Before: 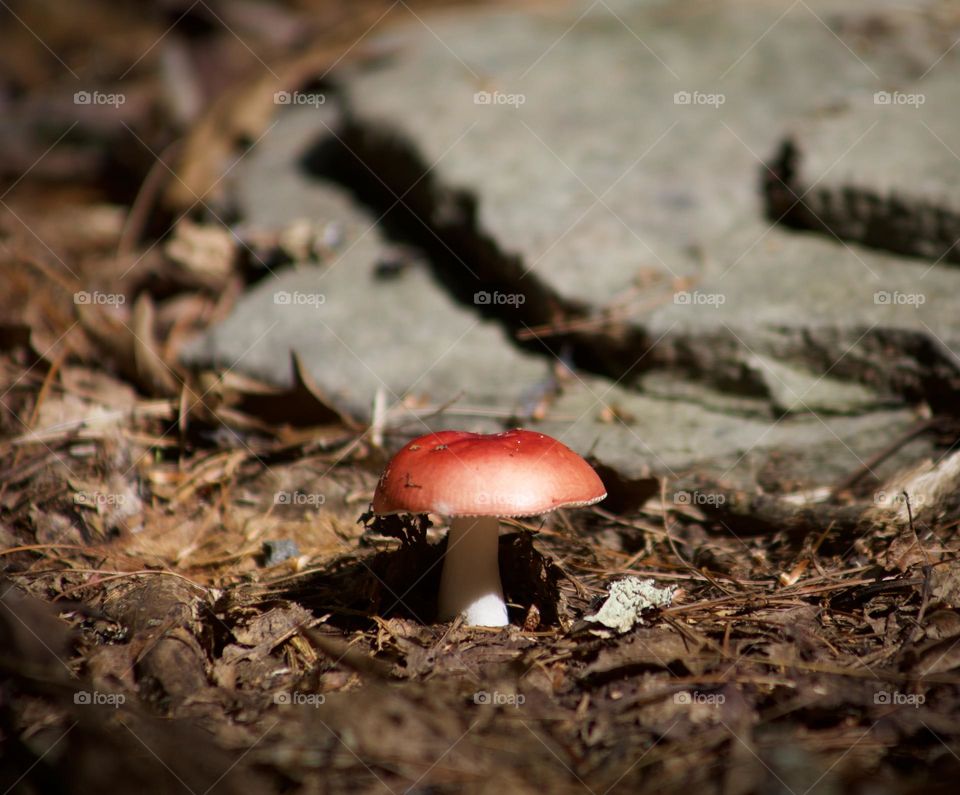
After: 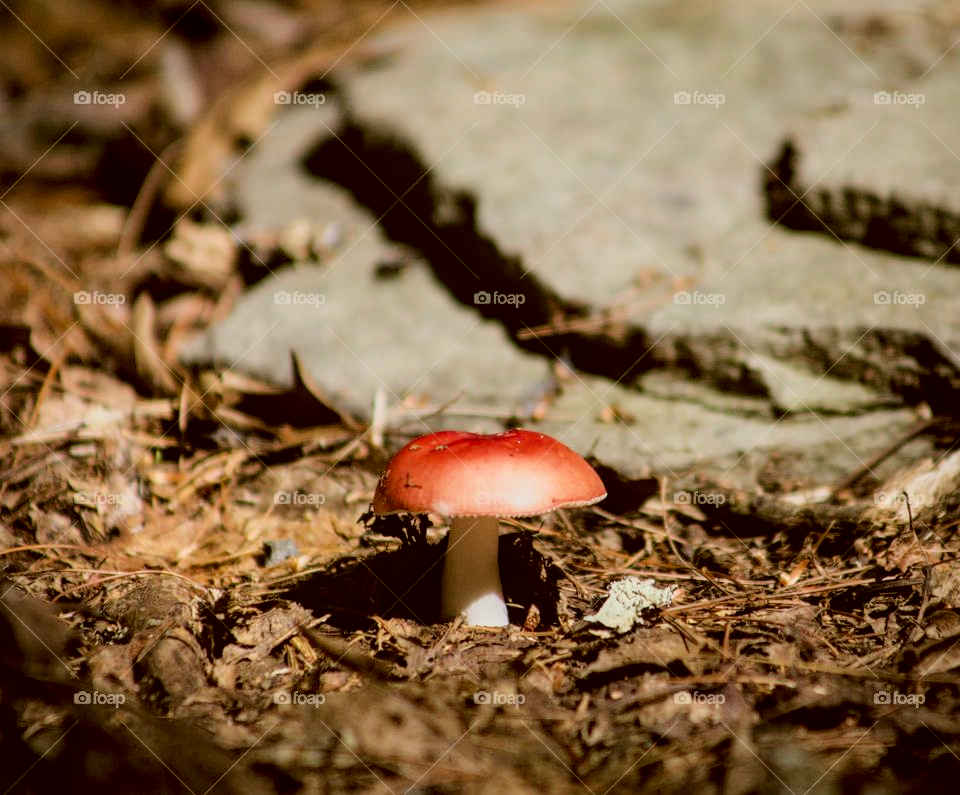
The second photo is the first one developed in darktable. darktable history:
color correction: highlights a* -0.499, highlights b* 0.177, shadows a* 4.74, shadows b* 20.18
exposure: black level correction 0, exposure 0.703 EV, compensate highlight preservation false
local contrast: detail 130%
filmic rgb: black relative exposure -7.19 EV, white relative exposure 5.37 EV, hardness 3.03, color science v6 (2022)
